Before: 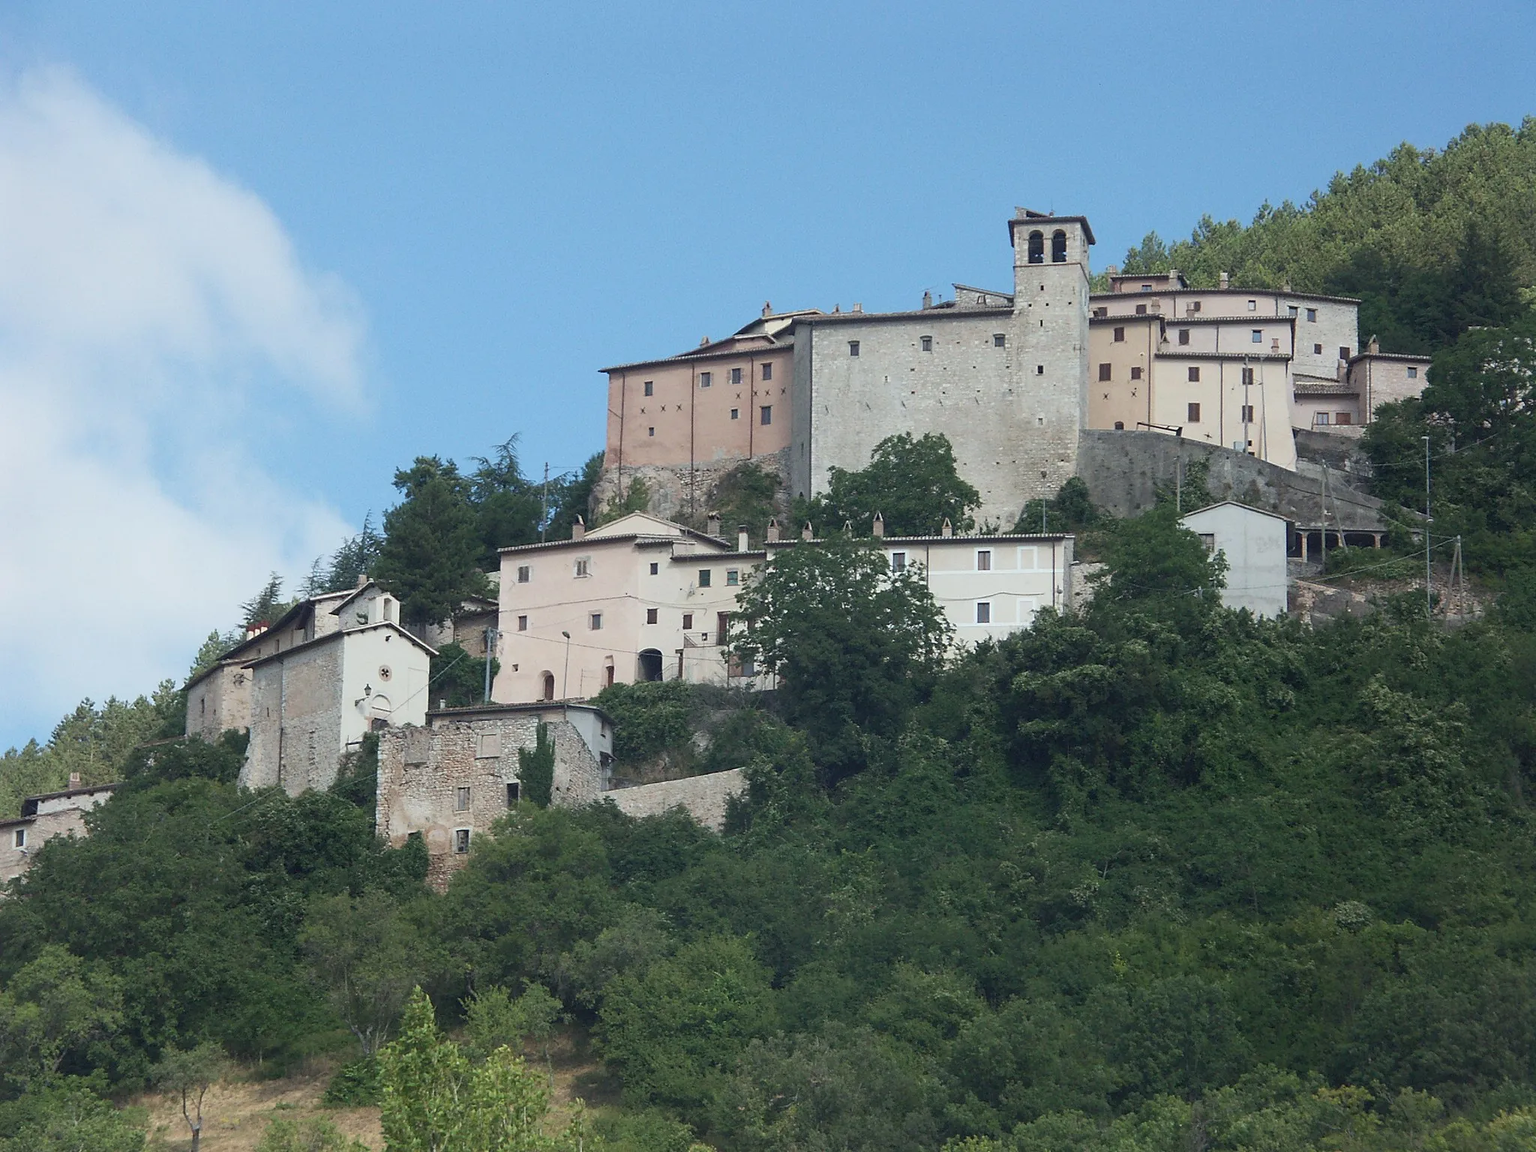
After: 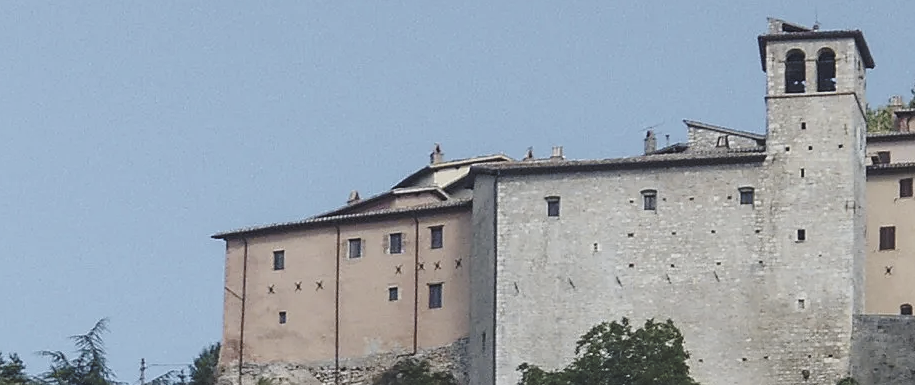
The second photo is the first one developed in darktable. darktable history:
contrast brightness saturation: contrast -0.05, saturation -0.41
crop: left 28.64%, top 16.832%, right 26.637%, bottom 58.055%
tone curve: curves: ch0 [(0, 0.024) (0.119, 0.146) (0.474, 0.485) (0.718, 0.739) (0.817, 0.839) (1, 0.998)]; ch1 [(0, 0) (0.377, 0.416) (0.439, 0.451) (0.477, 0.485) (0.501, 0.503) (0.538, 0.544) (0.58, 0.613) (0.664, 0.7) (0.783, 0.804) (1, 1)]; ch2 [(0, 0) (0.38, 0.405) (0.463, 0.456) (0.498, 0.497) (0.524, 0.535) (0.578, 0.576) (0.648, 0.665) (1, 1)], color space Lab, independent channels, preserve colors none
white balance: emerald 1
sharpen: amount 0.2
base curve: curves: ch0 [(0, 0) (0.073, 0.04) (0.157, 0.139) (0.492, 0.492) (0.758, 0.758) (1, 1)], preserve colors none
local contrast: detail 110%
